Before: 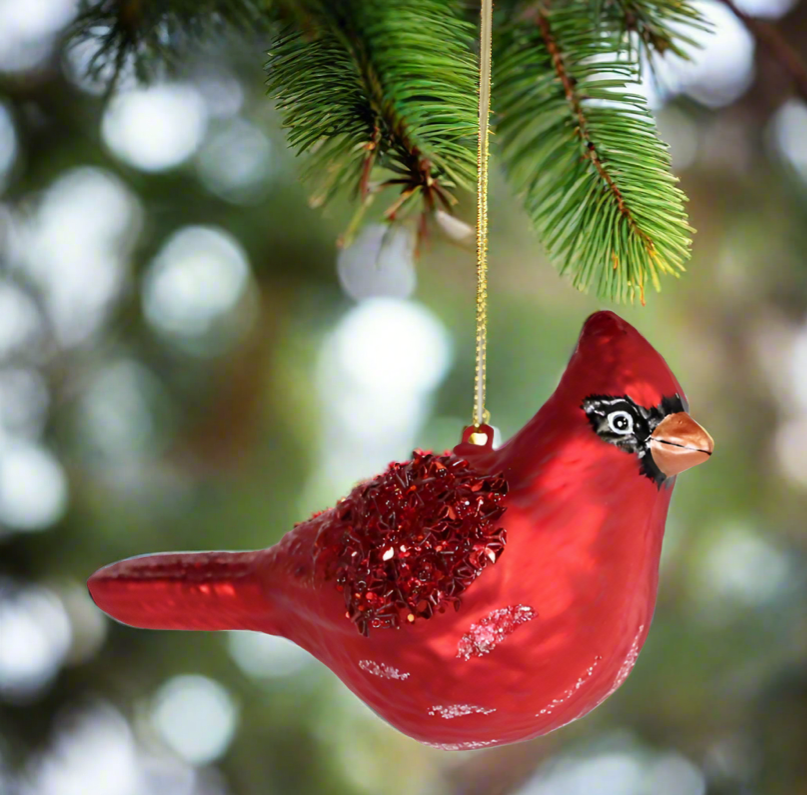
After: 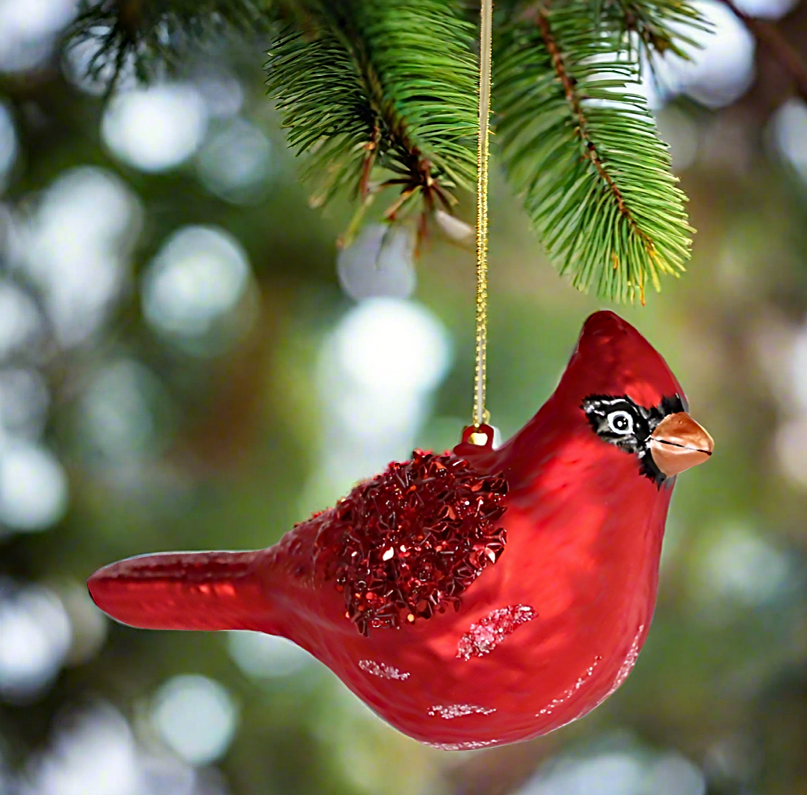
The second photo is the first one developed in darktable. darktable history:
sharpen: on, module defaults
shadows and highlights: radius 108.52, shadows 44.07, highlights -67.8, low approximation 0.01, soften with gaussian
haze removal: strength 0.29, distance 0.25, compatibility mode true, adaptive false
